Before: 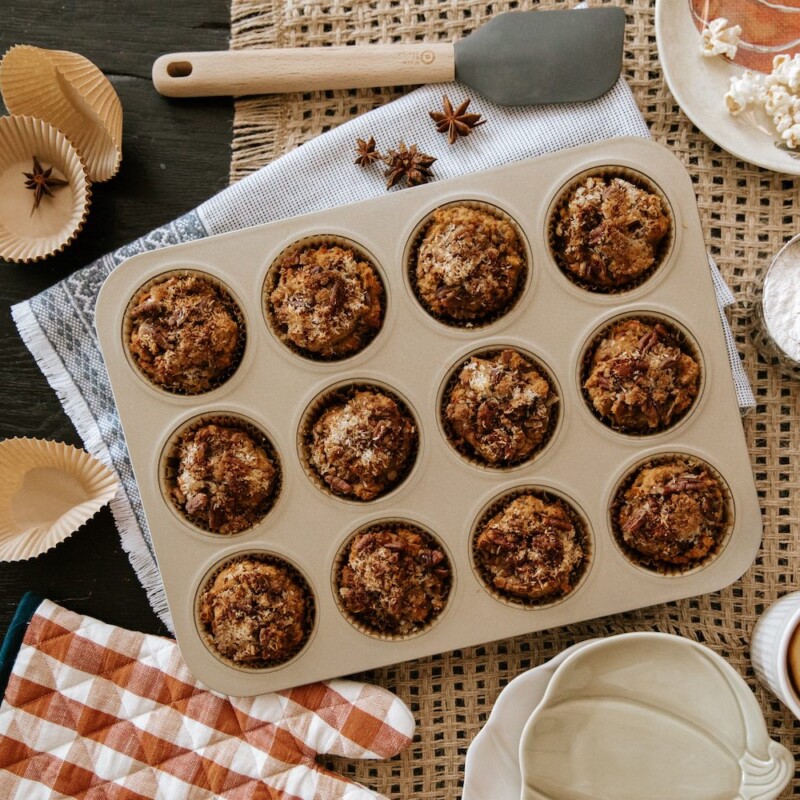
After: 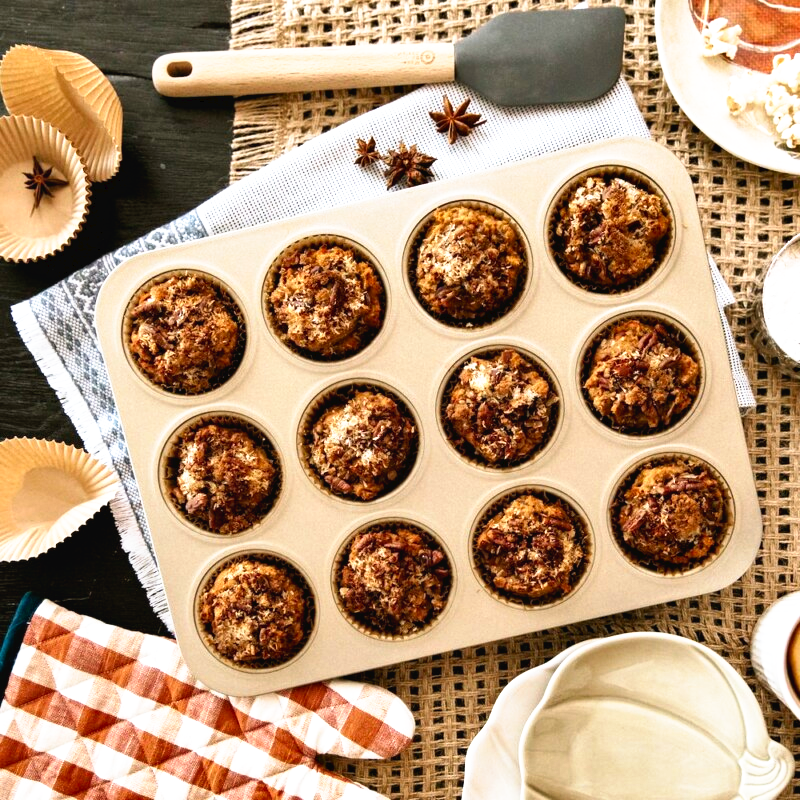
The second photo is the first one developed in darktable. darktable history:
shadows and highlights: white point adjustment 0.033, soften with gaussian
tone curve: curves: ch0 [(0, 0) (0.003, 0.028) (0.011, 0.028) (0.025, 0.026) (0.044, 0.036) (0.069, 0.06) (0.1, 0.101) (0.136, 0.15) (0.177, 0.203) (0.224, 0.271) (0.277, 0.345) (0.335, 0.422) (0.399, 0.515) (0.468, 0.611) (0.543, 0.716) (0.623, 0.826) (0.709, 0.942) (0.801, 0.992) (0.898, 1) (1, 1)], preserve colors none
